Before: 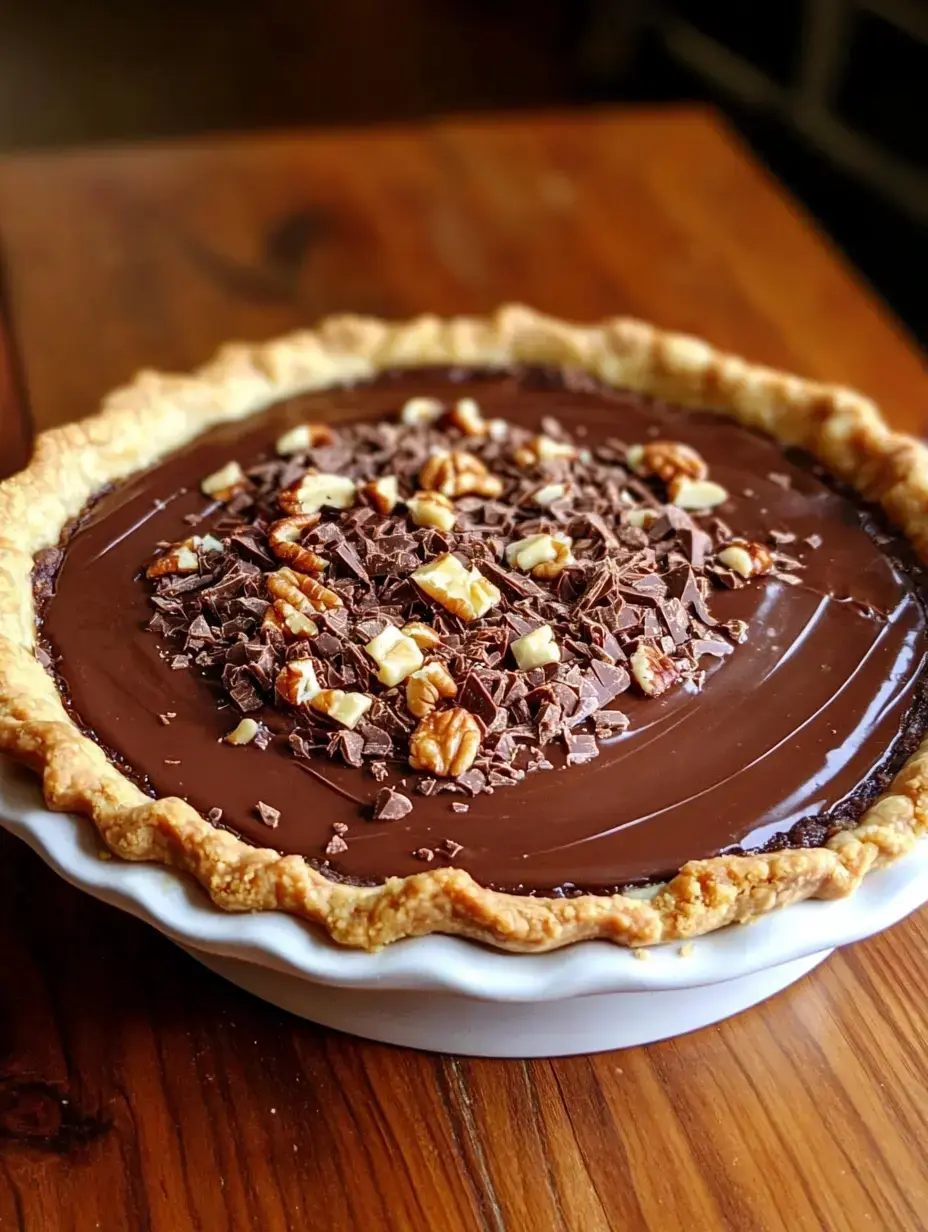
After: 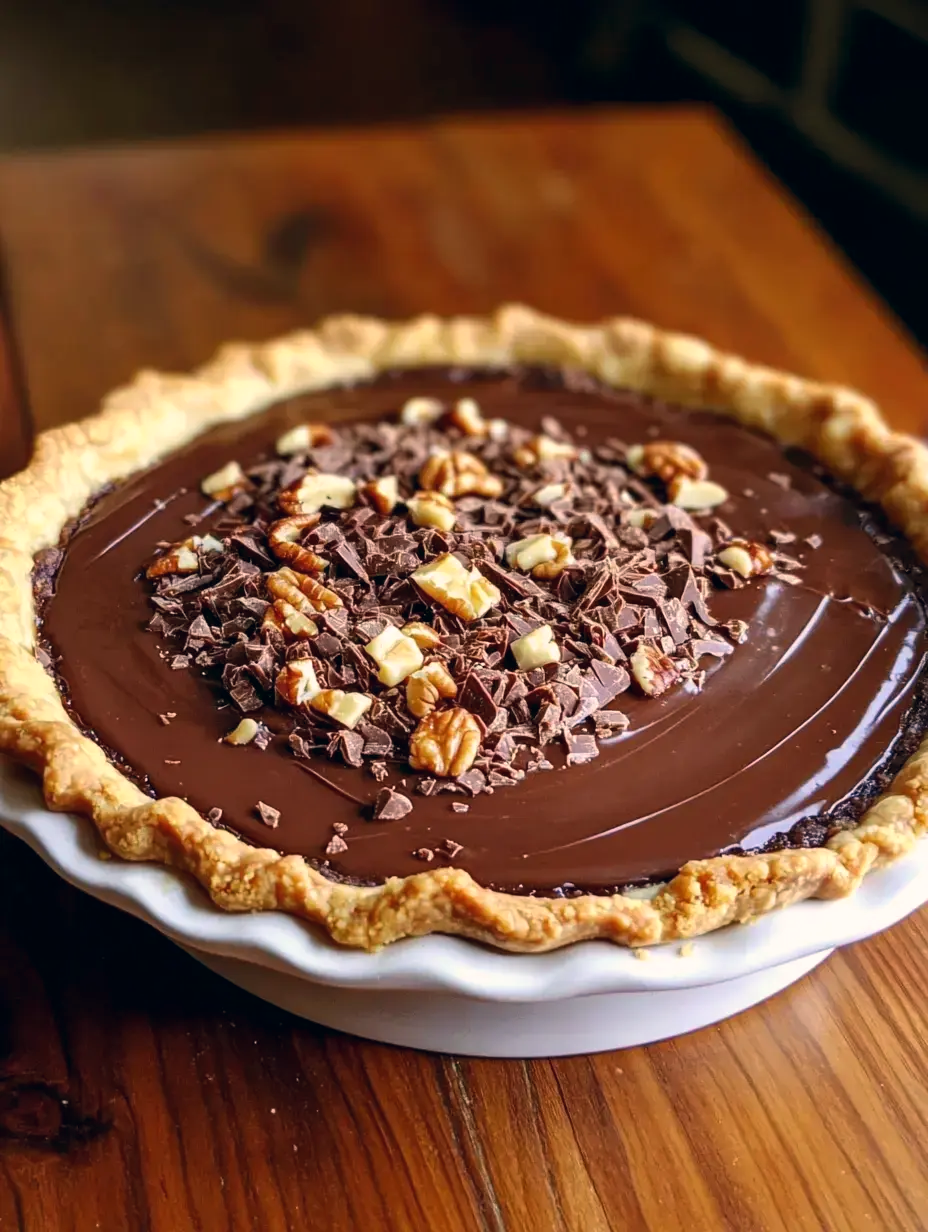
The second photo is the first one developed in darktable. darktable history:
color correction: highlights a* 5.48, highlights b* 5.31, shadows a* -4.08, shadows b* -5.08
